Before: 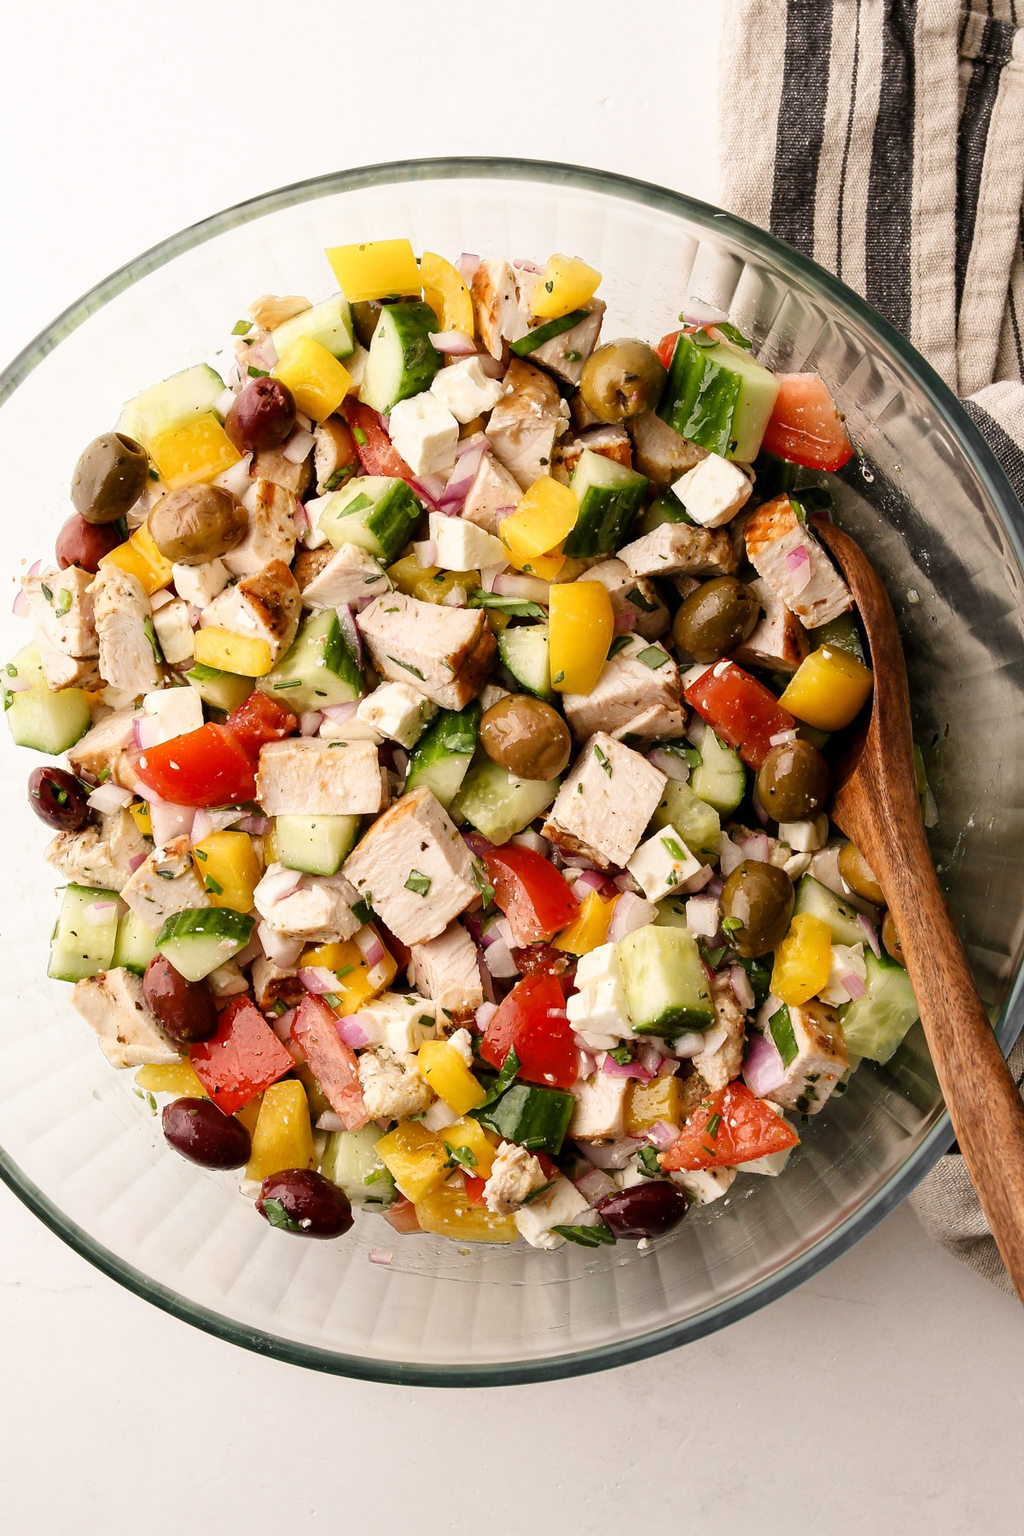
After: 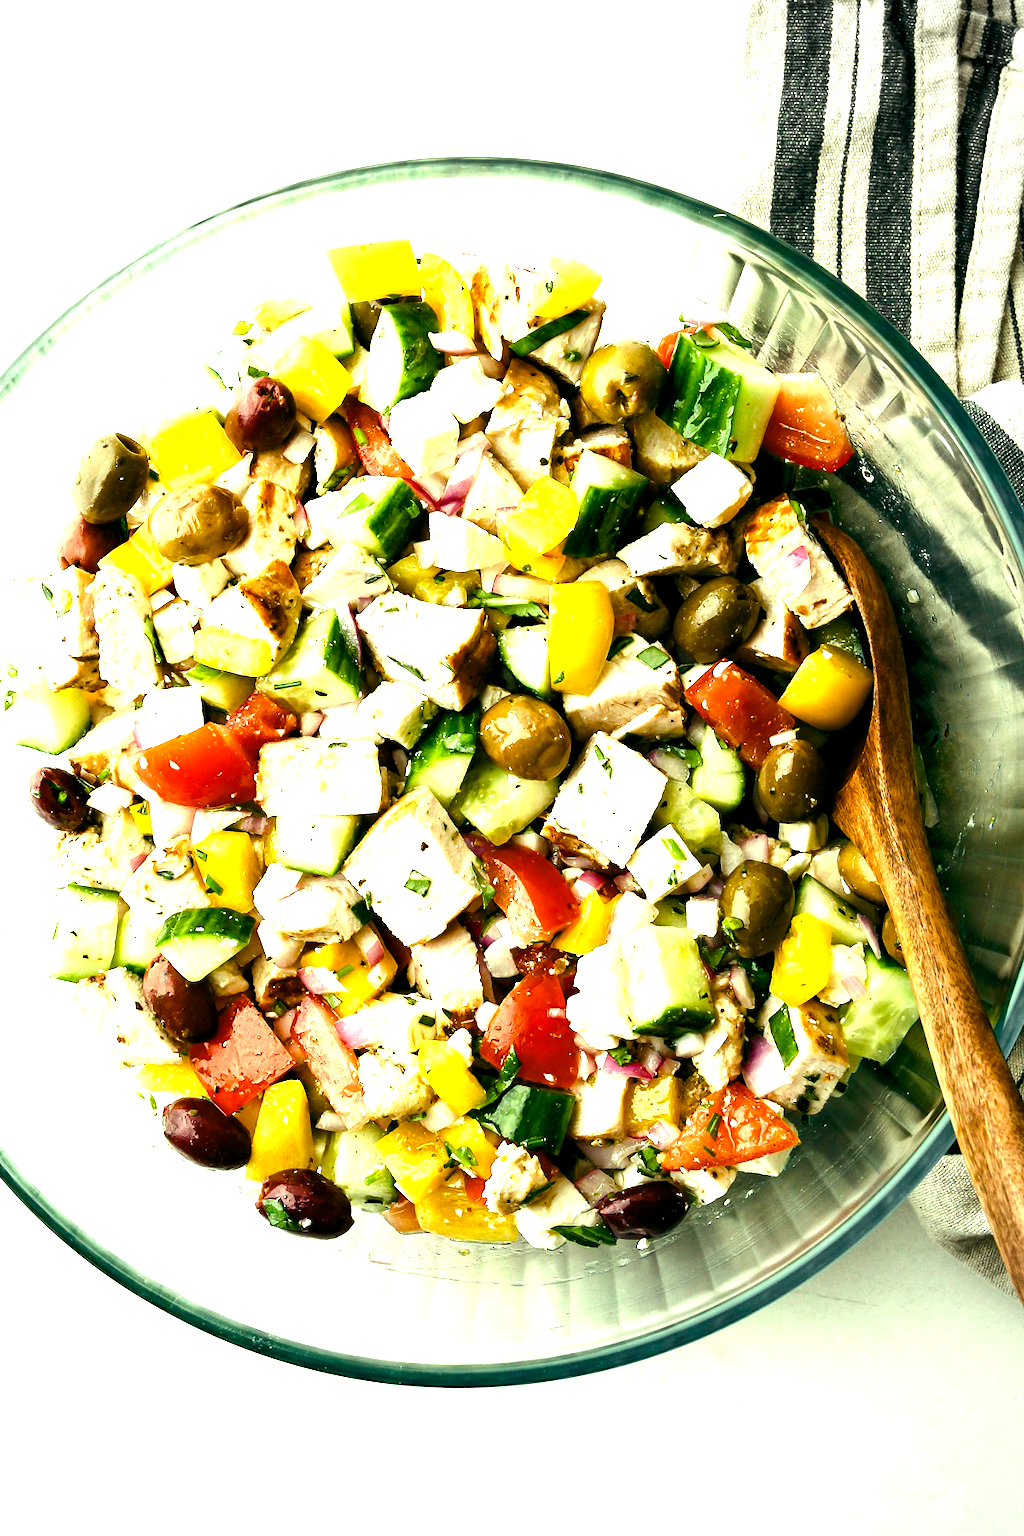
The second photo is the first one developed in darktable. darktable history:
color balance rgb: shadows lift › luminance -7.7%, shadows lift › chroma 2.13%, shadows lift › hue 165.27°, power › luminance -7.77%, power › chroma 1.1%, power › hue 215.88°, highlights gain › luminance 15.15%, highlights gain › chroma 7%, highlights gain › hue 125.57°, global offset › luminance -0.33%, global offset › chroma 0.11%, global offset › hue 165.27°, perceptual saturation grading › global saturation 24.42%, perceptual saturation grading › highlights -24.42%, perceptual saturation grading › mid-tones 24.42%, perceptual saturation grading › shadows 40%, perceptual brilliance grading › global brilliance -5%, perceptual brilliance grading › highlights 24.42%, perceptual brilliance grading › mid-tones 7%, perceptual brilliance grading › shadows -5%
exposure: exposure 0.559 EV, compensate highlight preservation false
vignetting: on, module defaults
